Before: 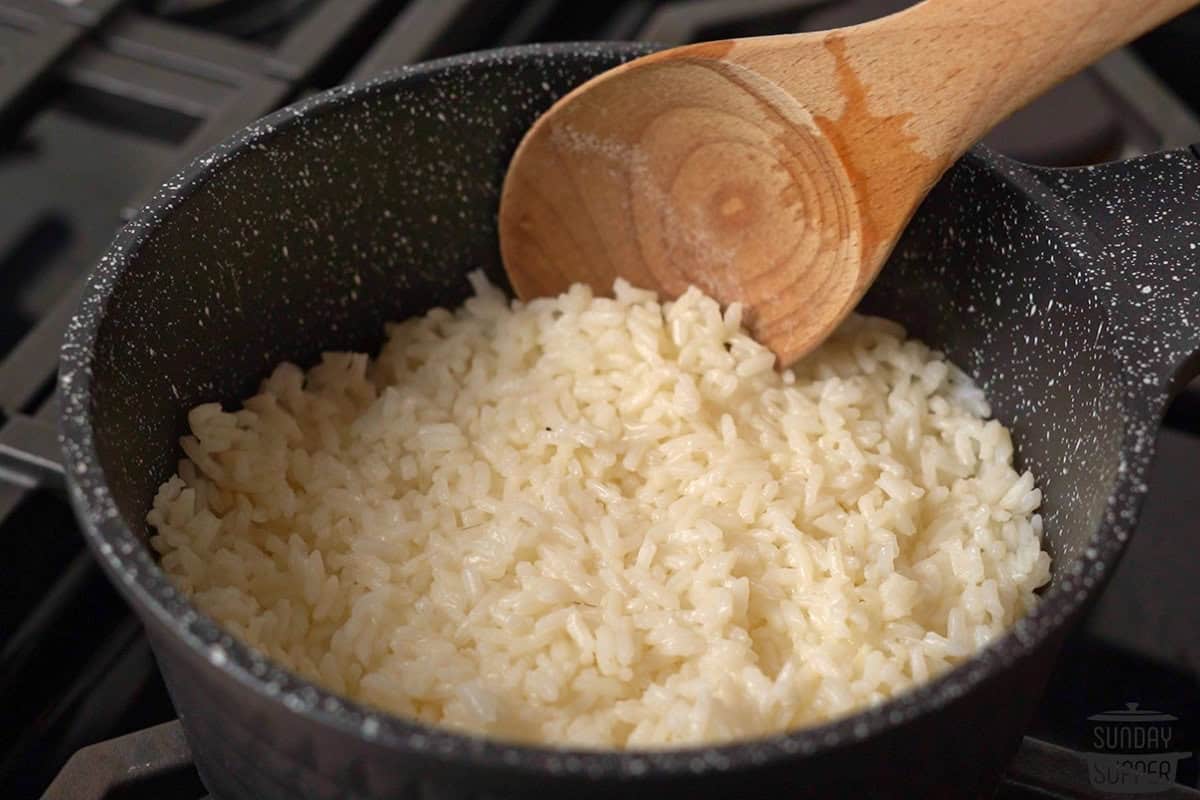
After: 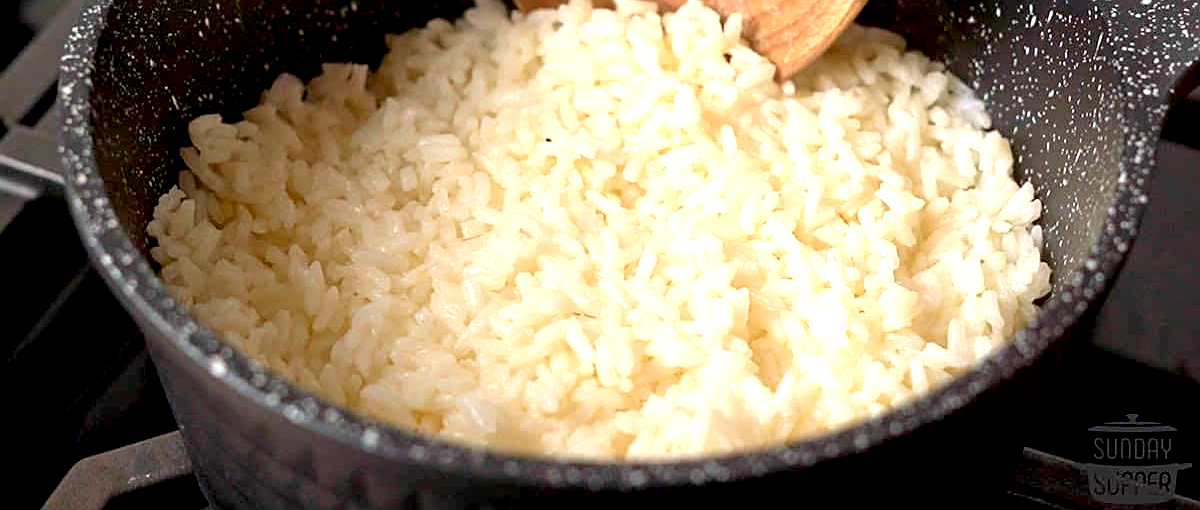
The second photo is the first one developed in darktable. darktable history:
sharpen: on, module defaults
crop and rotate: top 36.191%
exposure: black level correction 0.008, exposure 0.98 EV, compensate exposure bias true, compensate highlight preservation false
